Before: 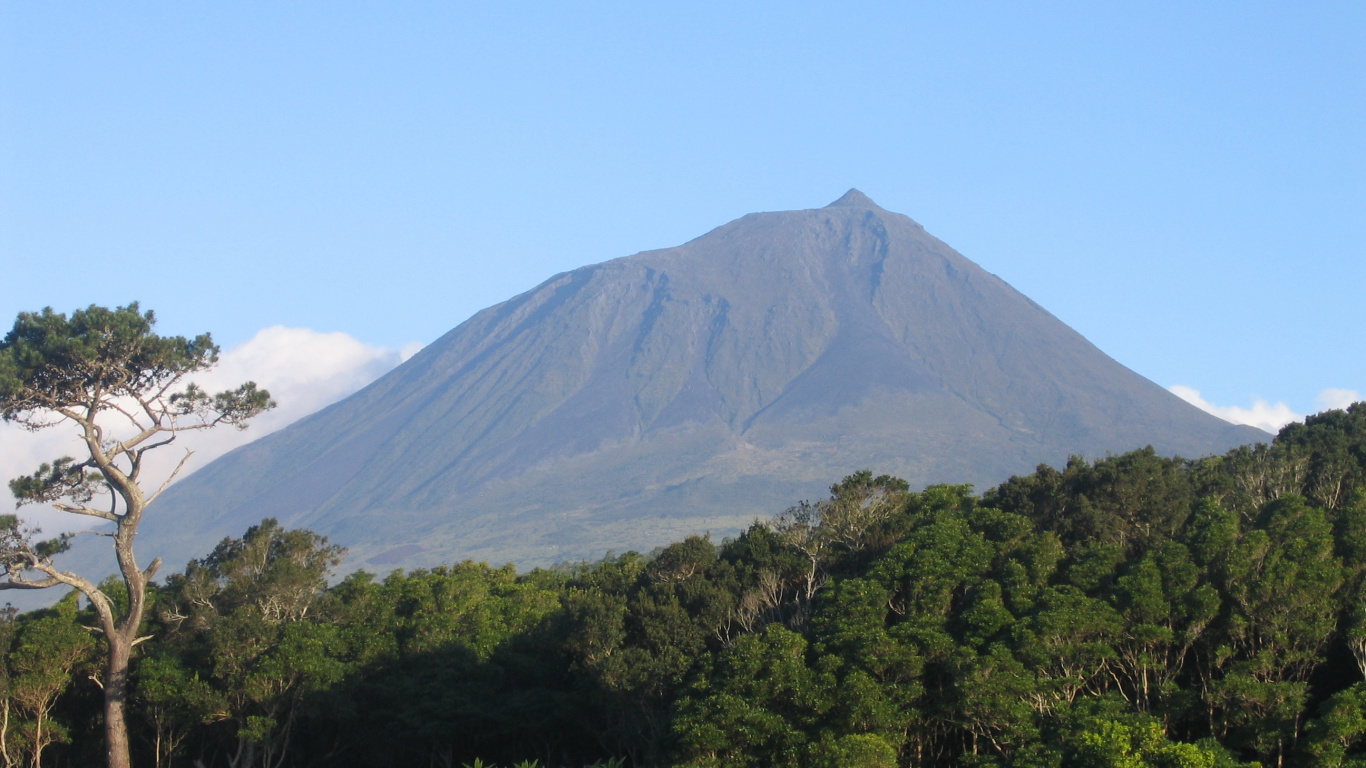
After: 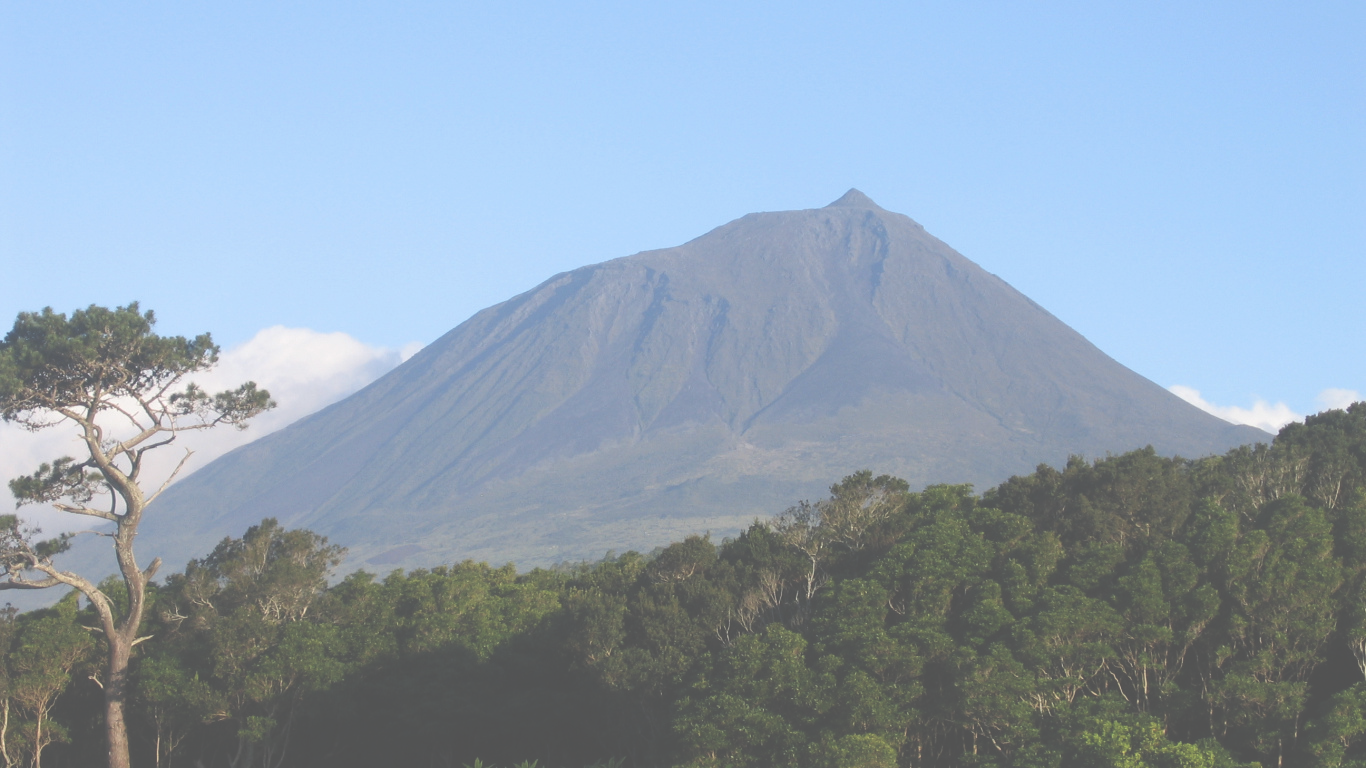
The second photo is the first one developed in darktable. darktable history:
exposure: black level correction -0.087, compensate highlight preservation false
contrast brightness saturation: saturation -0.057
